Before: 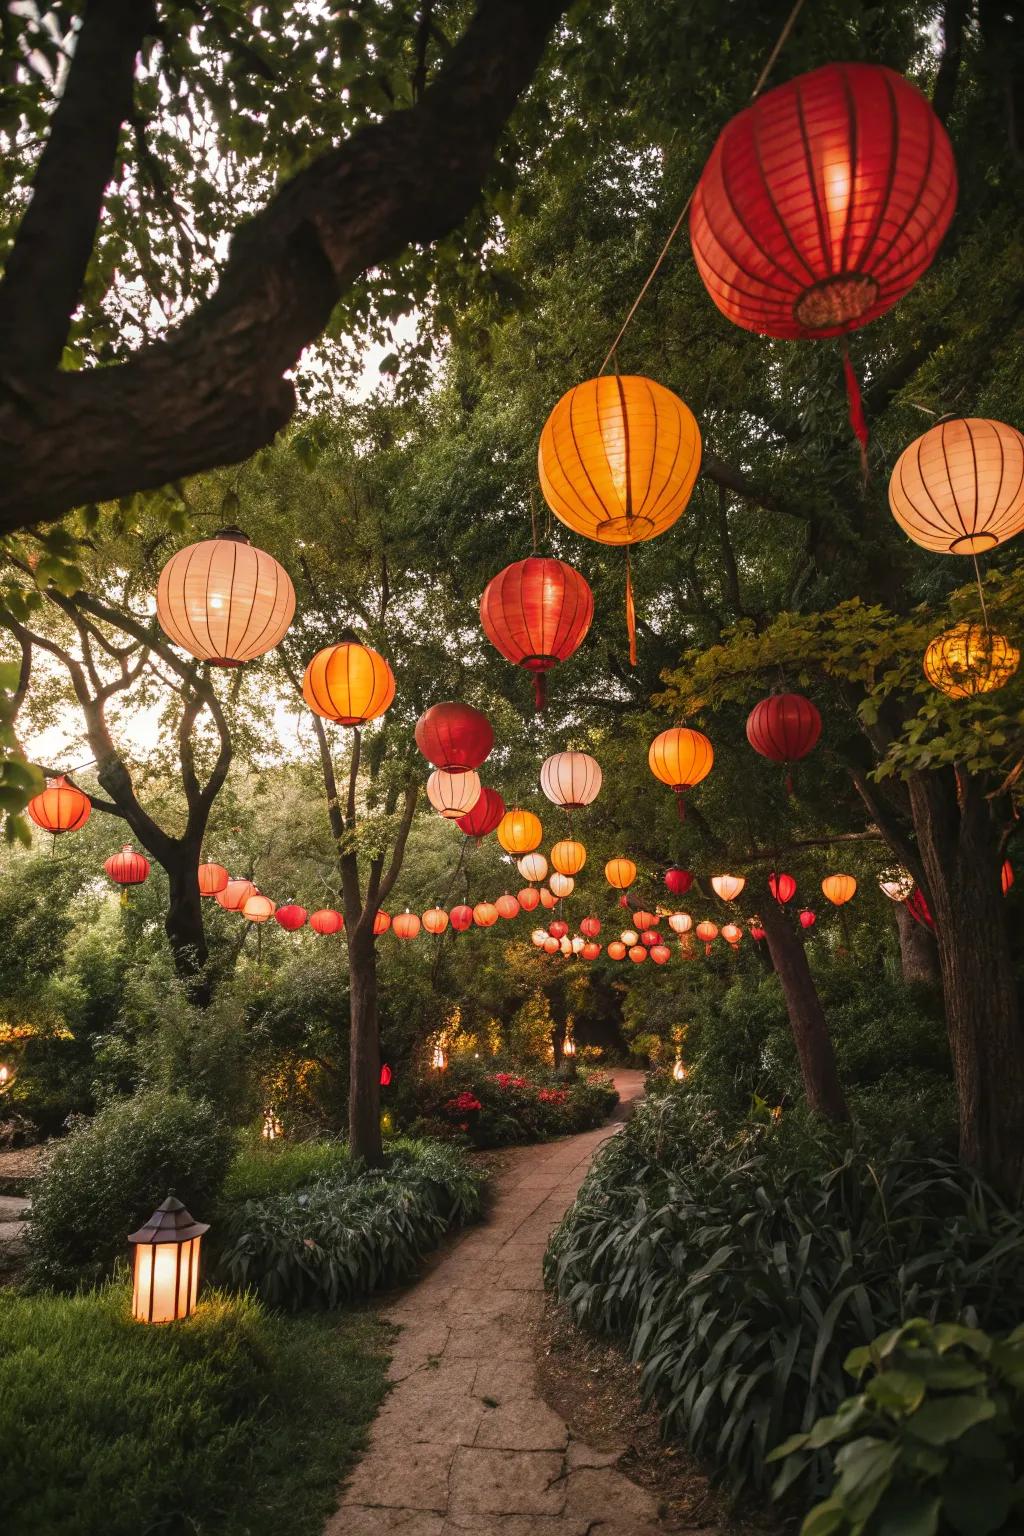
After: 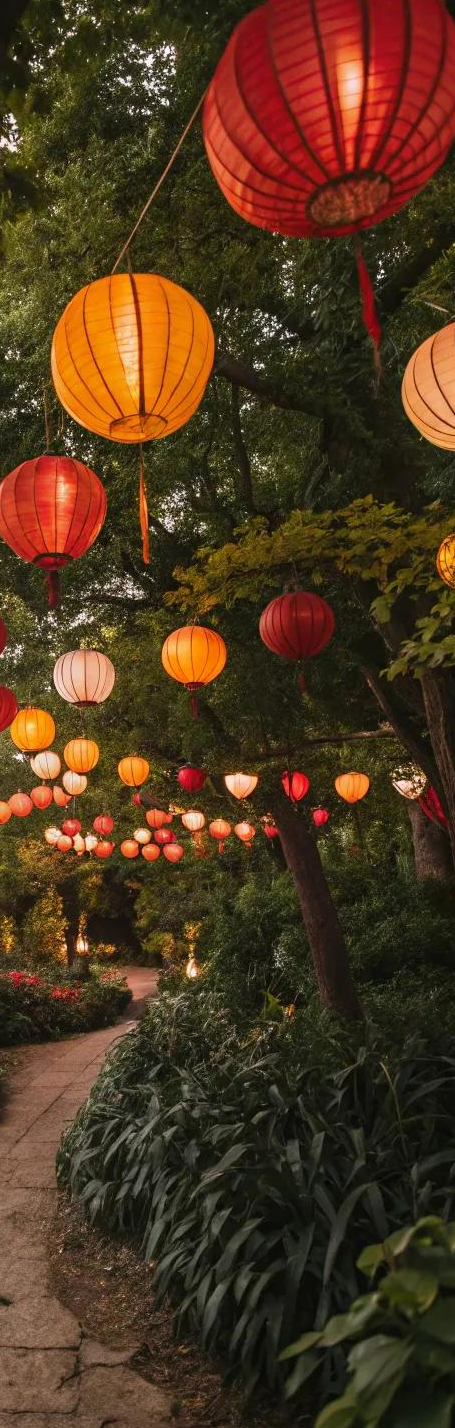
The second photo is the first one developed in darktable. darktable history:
exposure: black level correction 0.001, compensate highlight preservation false
crop: left 47.628%, top 6.643%, right 7.874%
